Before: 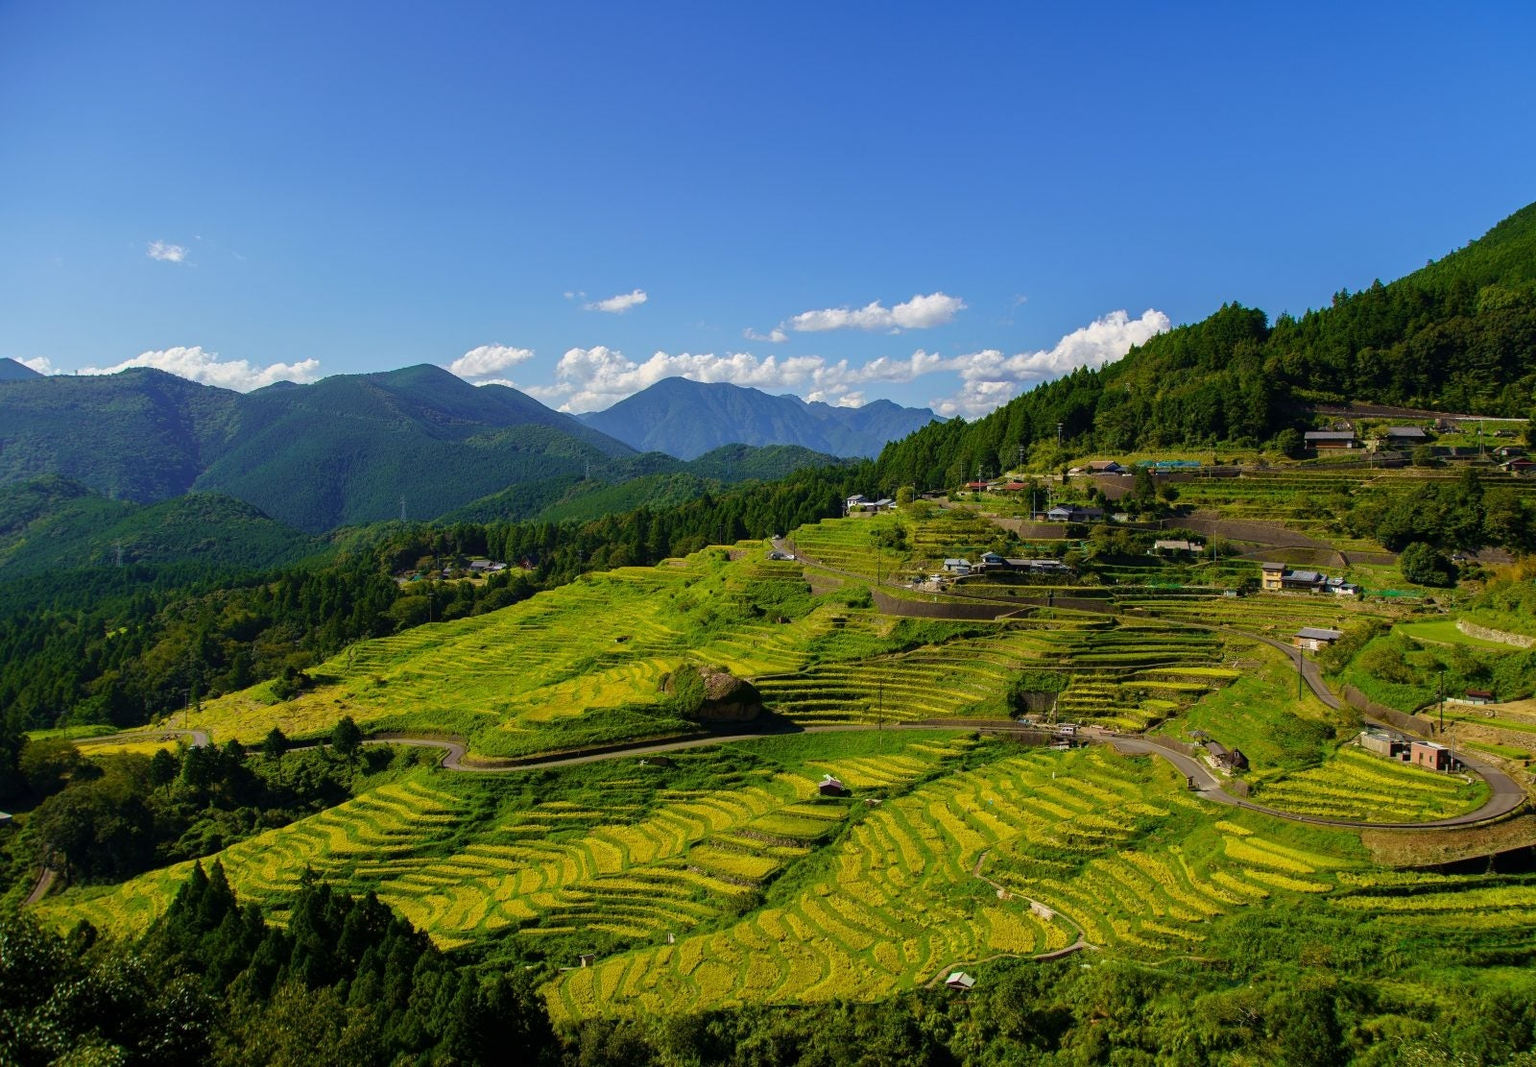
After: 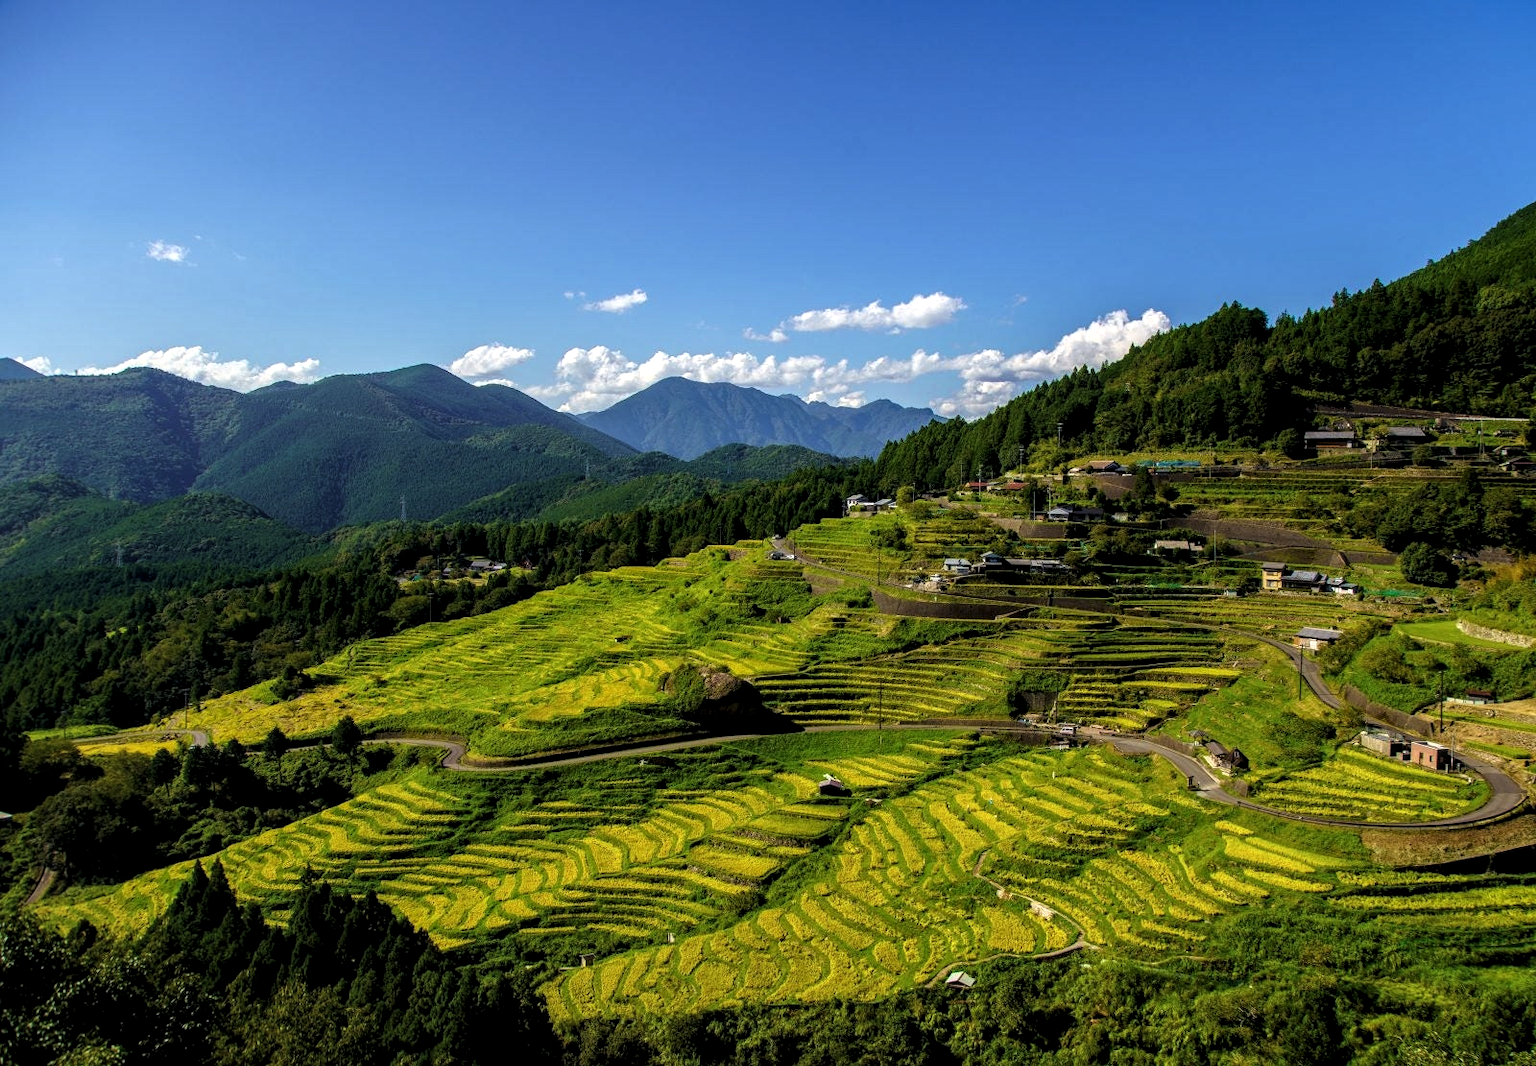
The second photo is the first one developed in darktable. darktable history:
levels: levels [0.052, 0.496, 0.908]
local contrast: on, module defaults
